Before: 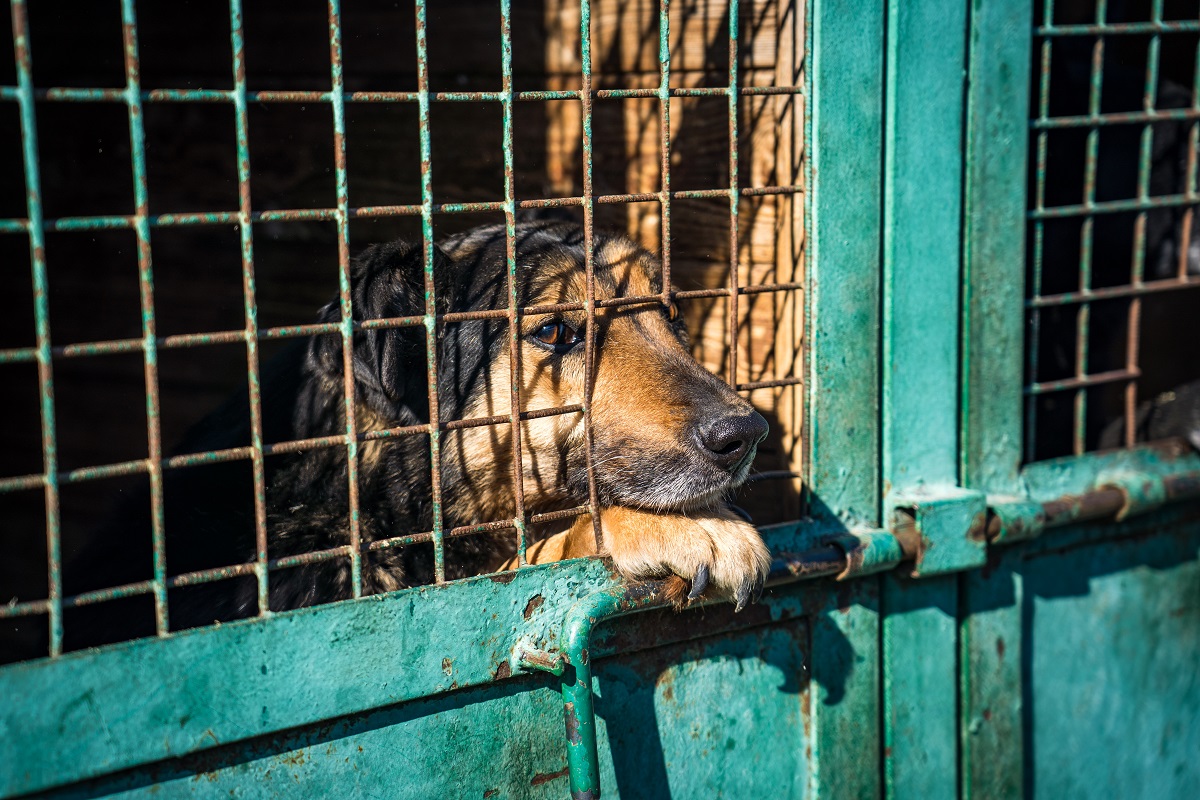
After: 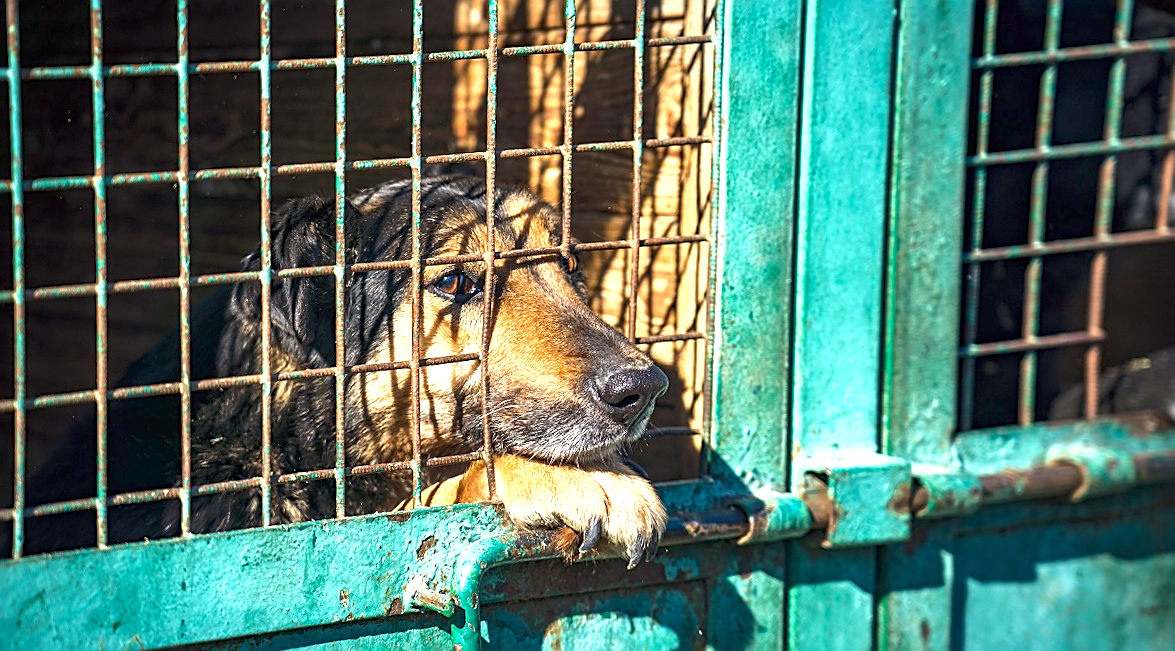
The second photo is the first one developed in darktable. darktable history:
exposure: black level correction 0, exposure 1.3 EV, compensate exposure bias true, compensate highlight preservation false
rgb curve: curves: ch0 [(0, 0) (0.093, 0.159) (0.241, 0.265) (0.414, 0.42) (1, 1)], compensate middle gray true, preserve colors basic power
sharpen: on, module defaults
rotate and perspective: rotation 1.69°, lens shift (vertical) -0.023, lens shift (horizontal) -0.291, crop left 0.025, crop right 0.988, crop top 0.092, crop bottom 0.842
shadows and highlights: shadows -20, white point adjustment -2, highlights -35
crop and rotate: top 0%, bottom 5.097%
tone equalizer: on, module defaults
